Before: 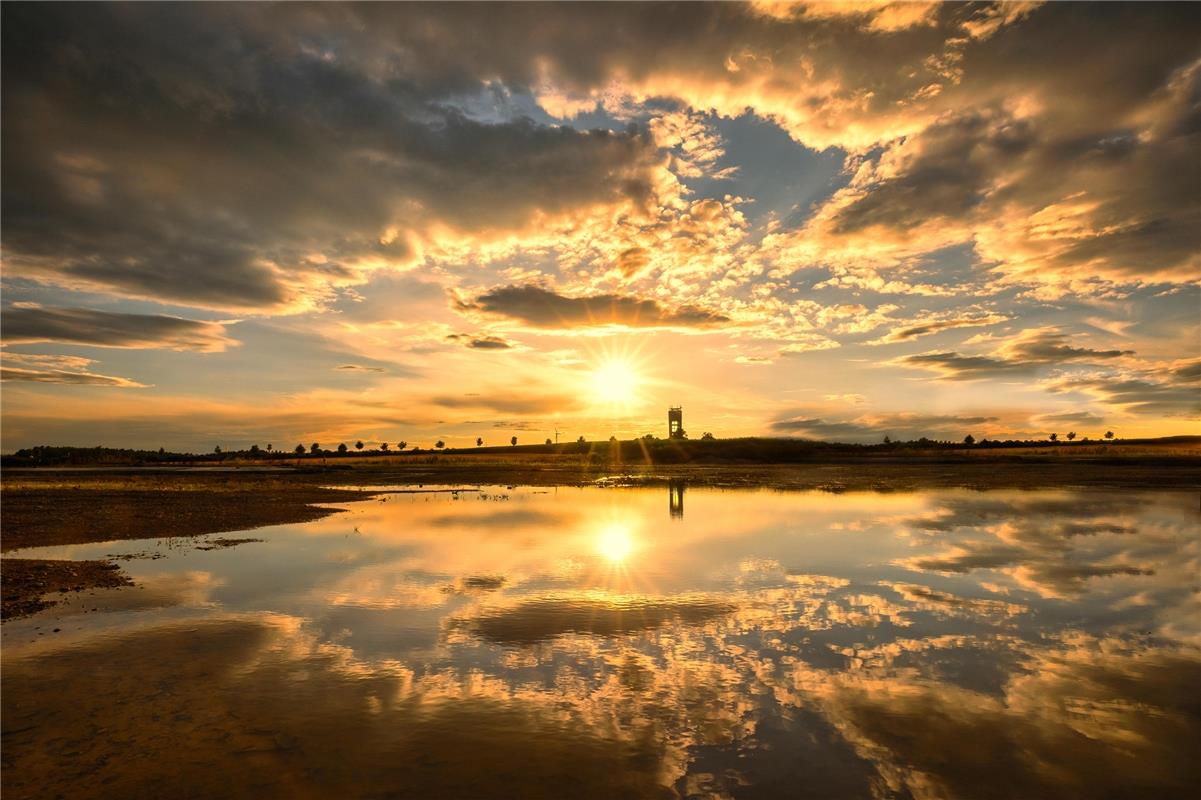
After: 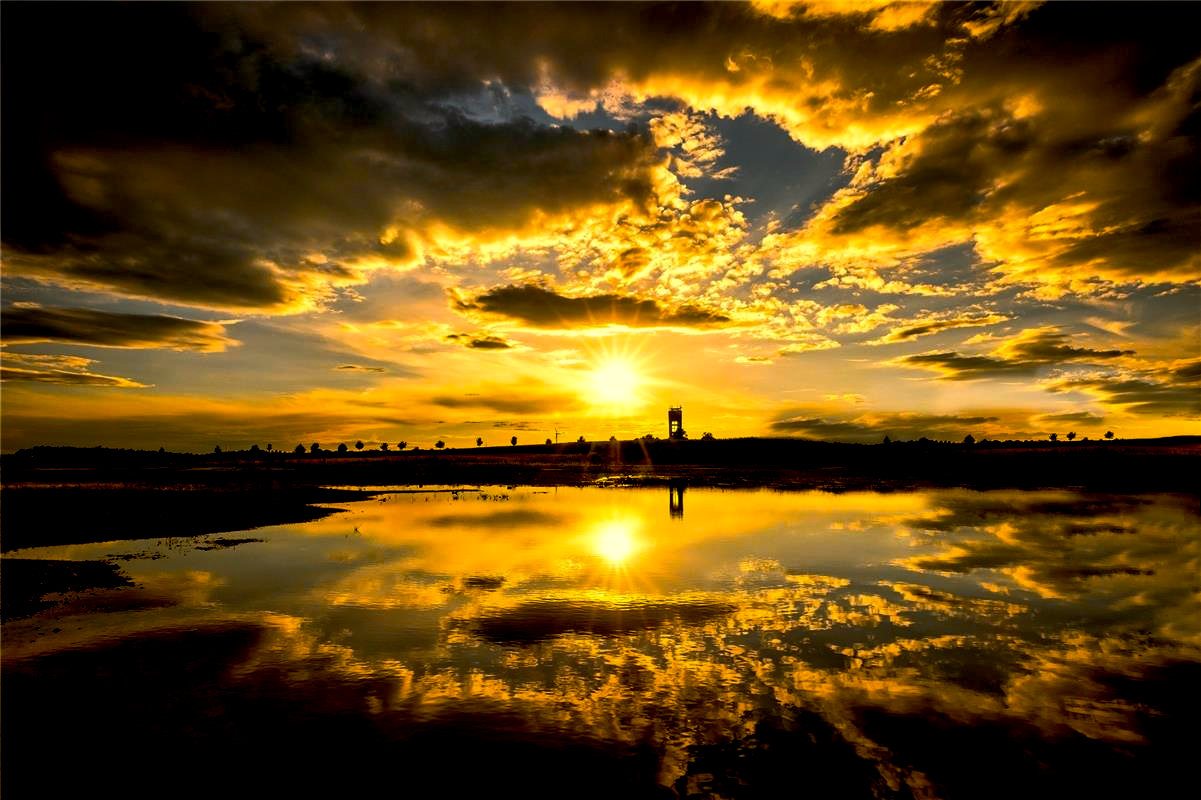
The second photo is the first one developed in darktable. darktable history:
exposure: black level correction 0.048, exposure 0.012 EV, compensate highlight preservation false
color balance rgb: power › chroma 0.243%, power › hue 62.09°, perceptual saturation grading › global saturation 31.019%, perceptual brilliance grading › highlights 3.405%, perceptual brilliance grading › mid-tones -17.955%, perceptual brilliance grading › shadows -41.91%, global vibrance 9.985%
